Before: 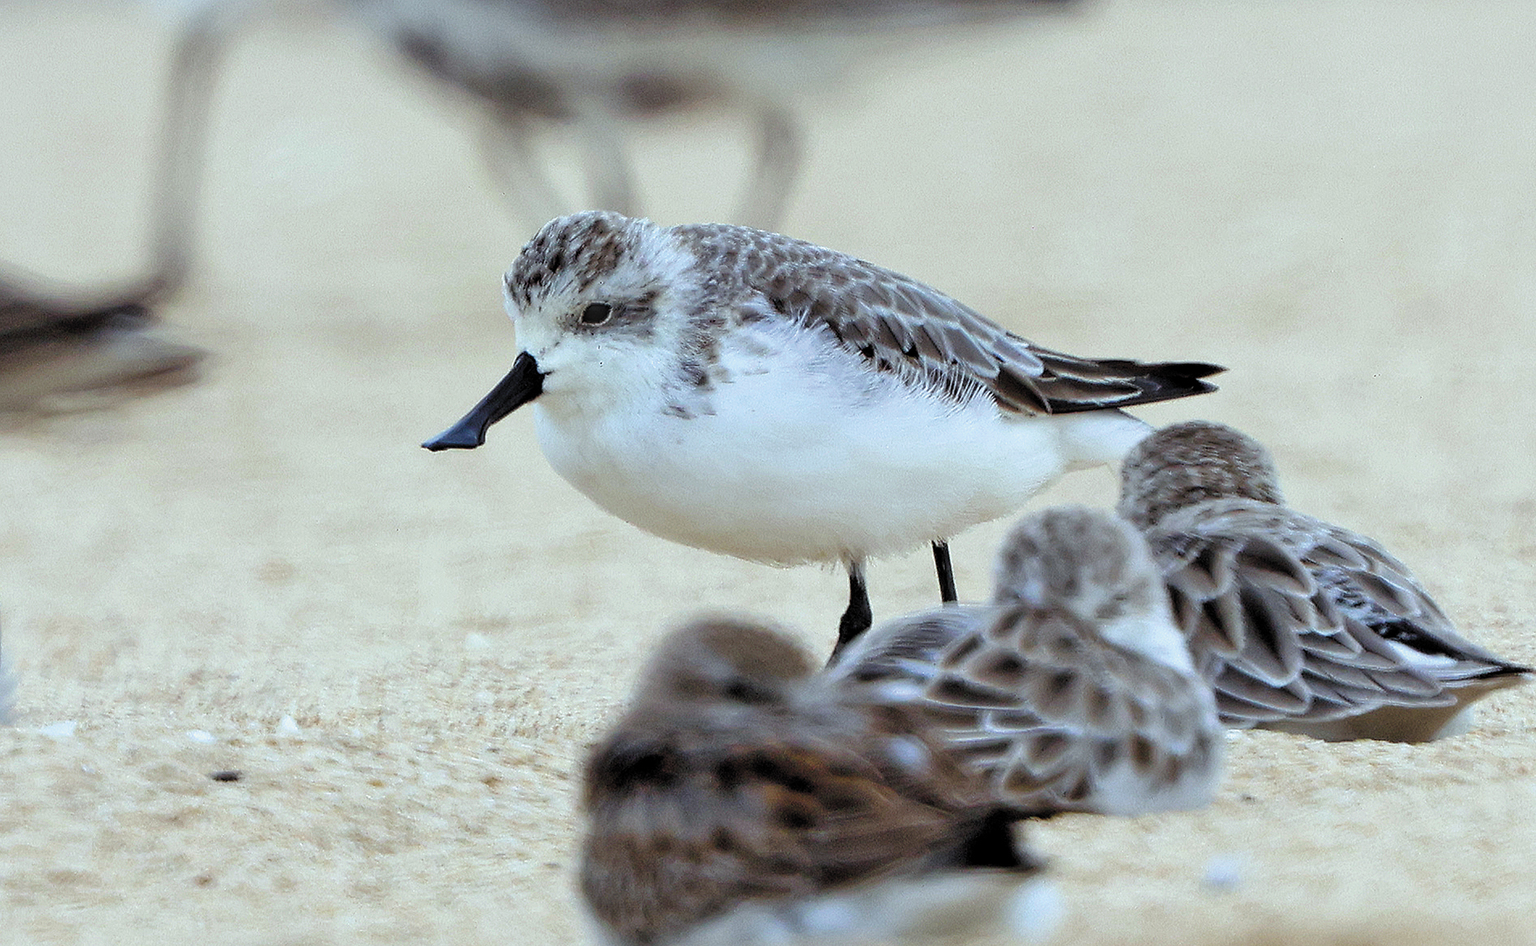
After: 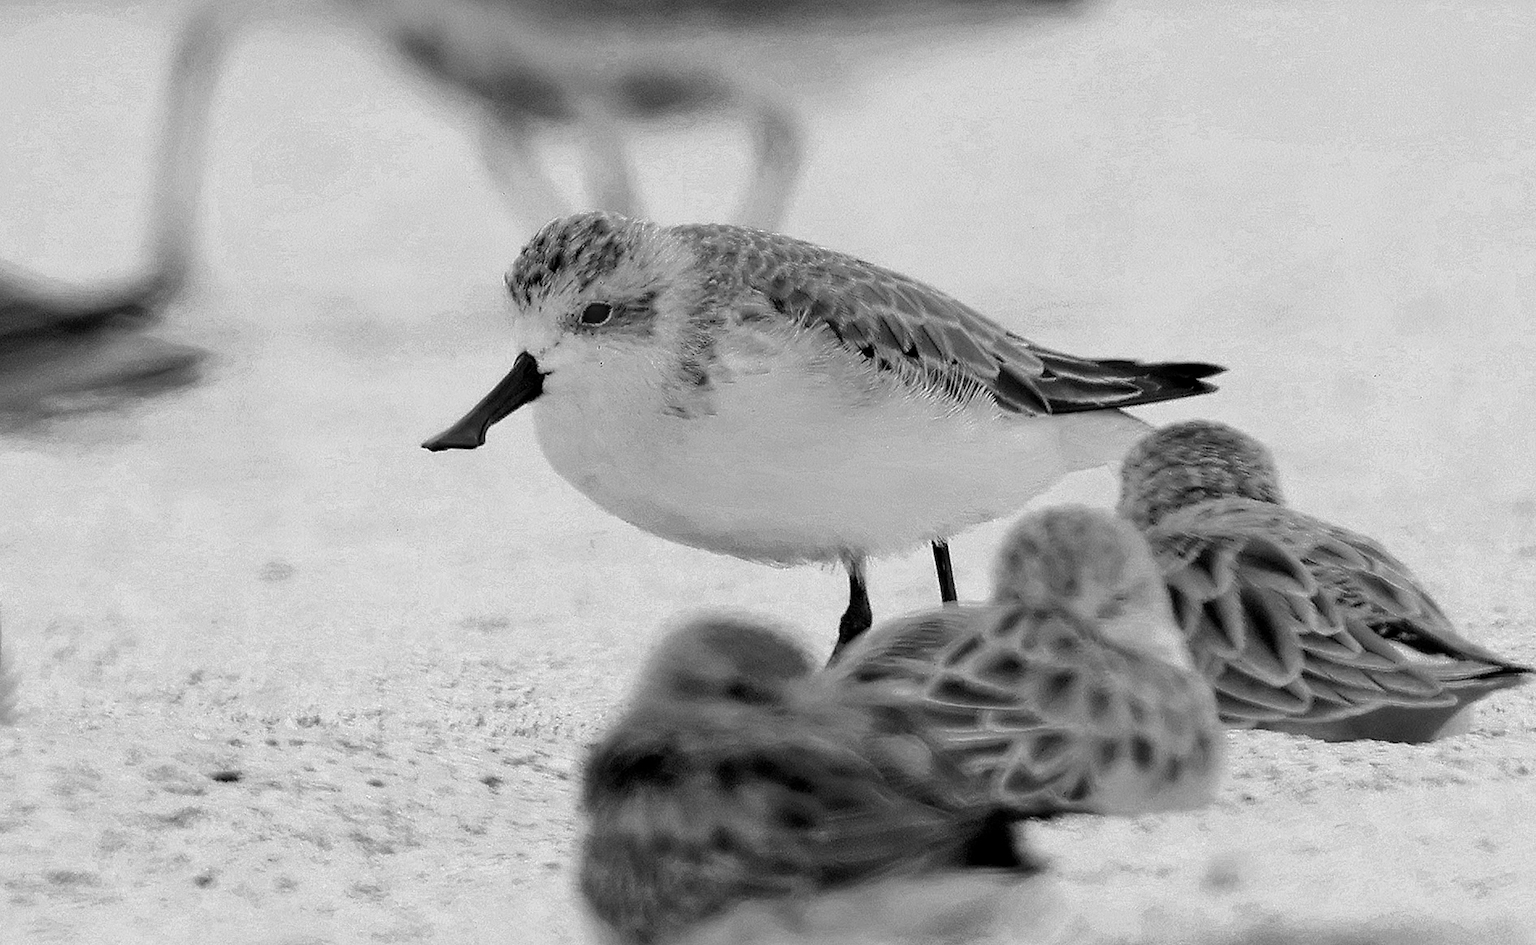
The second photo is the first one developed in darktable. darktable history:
color balance: mode lift, gamma, gain (sRGB)
color zones: curves: ch0 [(0.002, 0.429) (0.121, 0.212) (0.198, 0.113) (0.276, 0.344) (0.331, 0.541) (0.41, 0.56) (0.482, 0.289) (0.619, 0.227) (0.721, 0.18) (0.821, 0.435) (0.928, 0.555) (1, 0.587)]; ch1 [(0, 0) (0.143, 0) (0.286, 0) (0.429, 0) (0.571, 0) (0.714, 0) (0.857, 0)]
